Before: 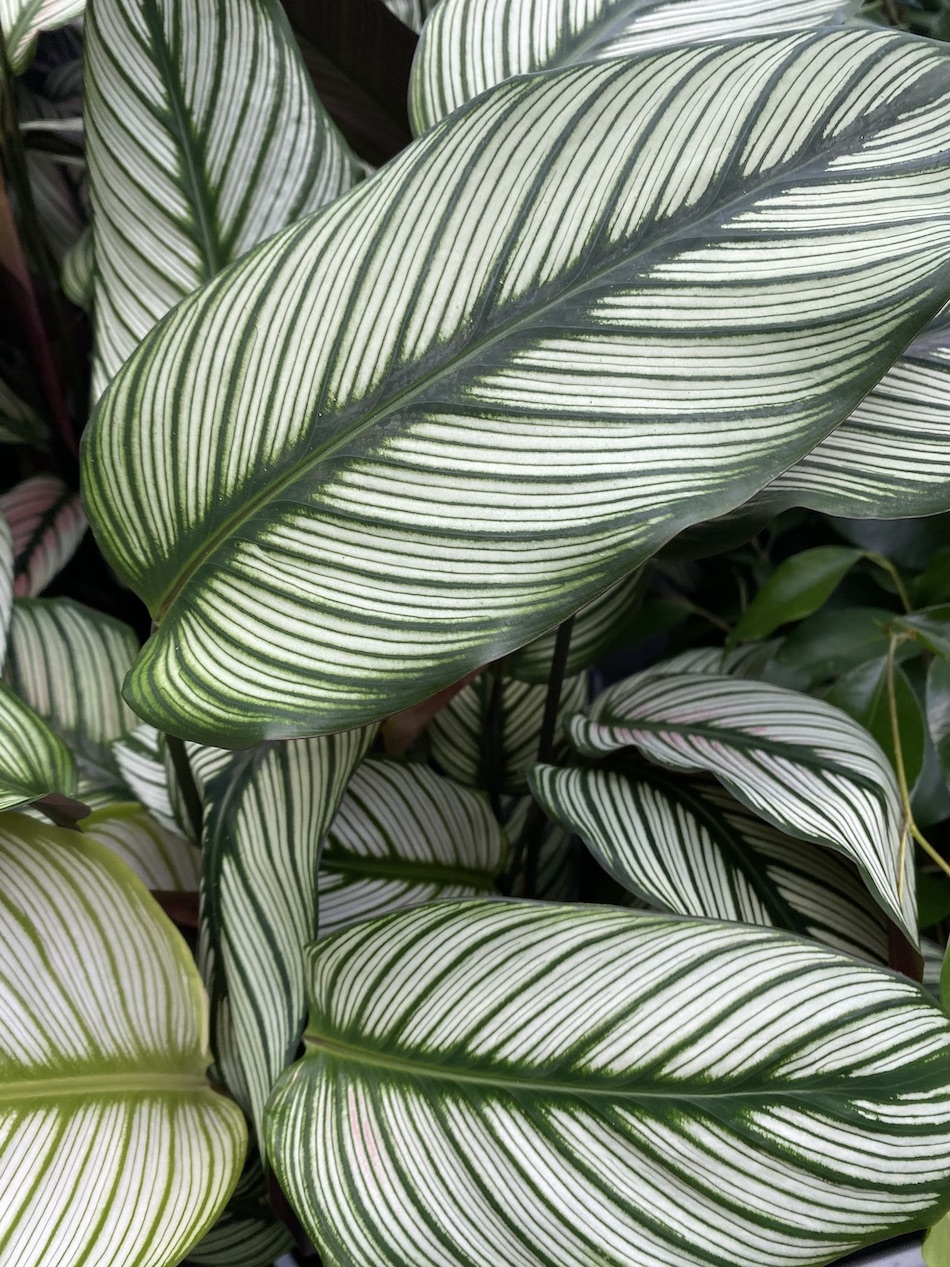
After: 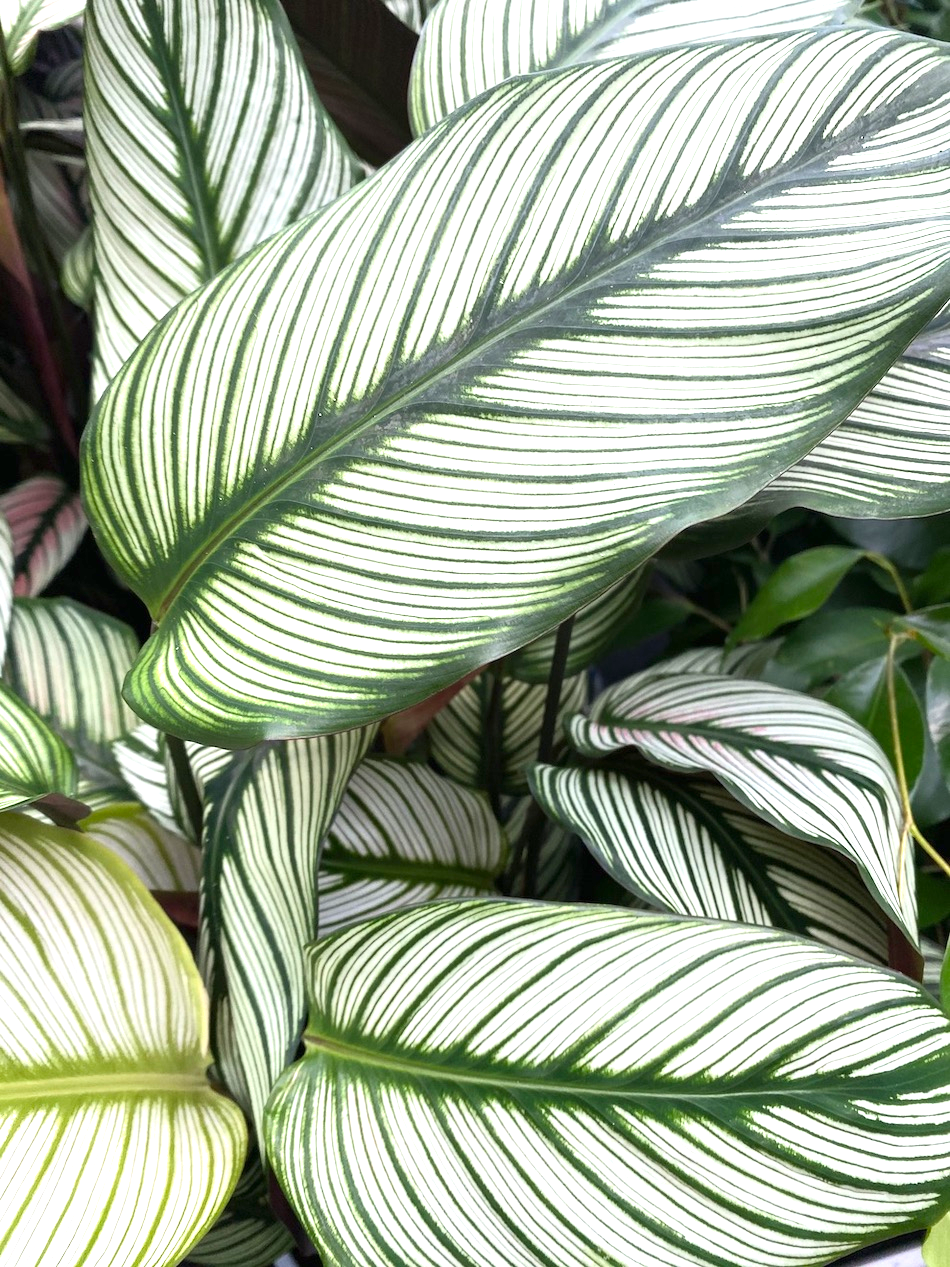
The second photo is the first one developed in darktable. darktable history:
shadows and highlights: shadows 0, highlights 40
exposure: black level correction 0, exposure 1 EV, compensate exposure bias true, compensate highlight preservation false
